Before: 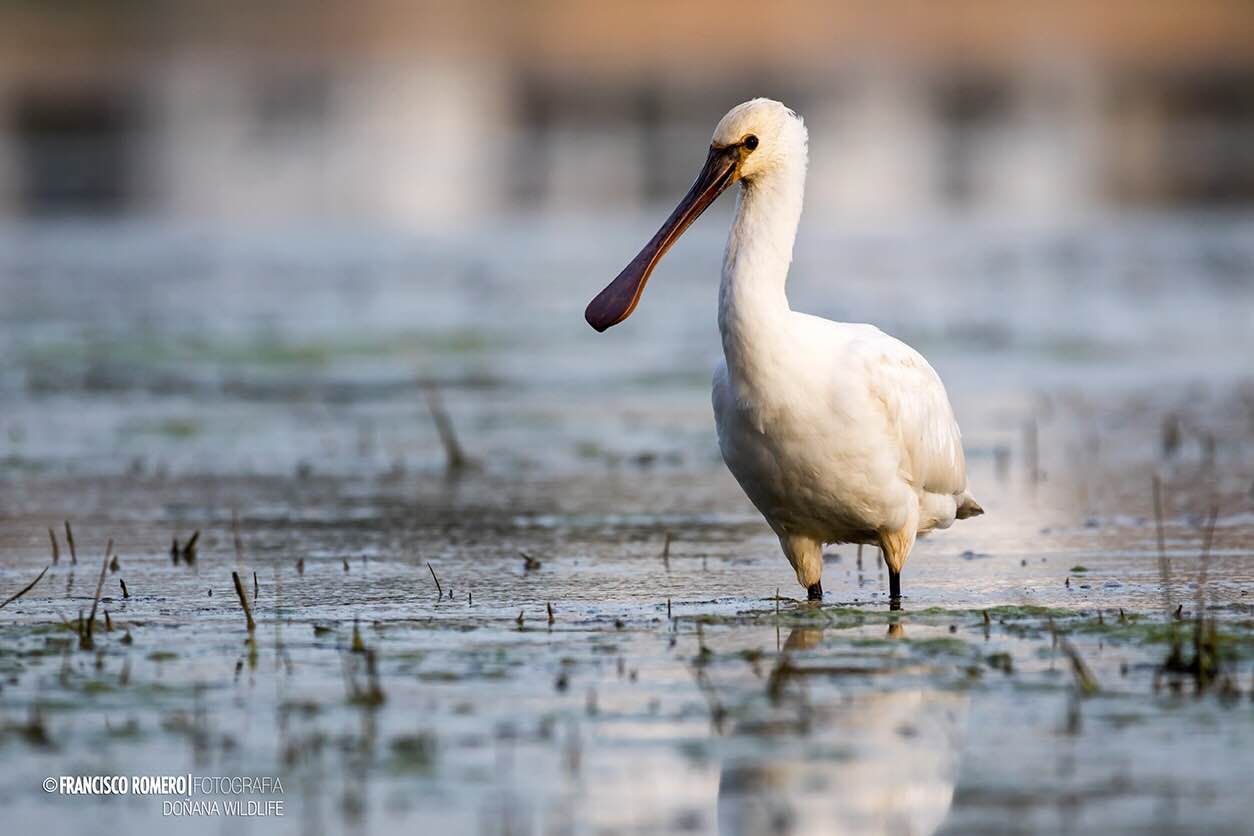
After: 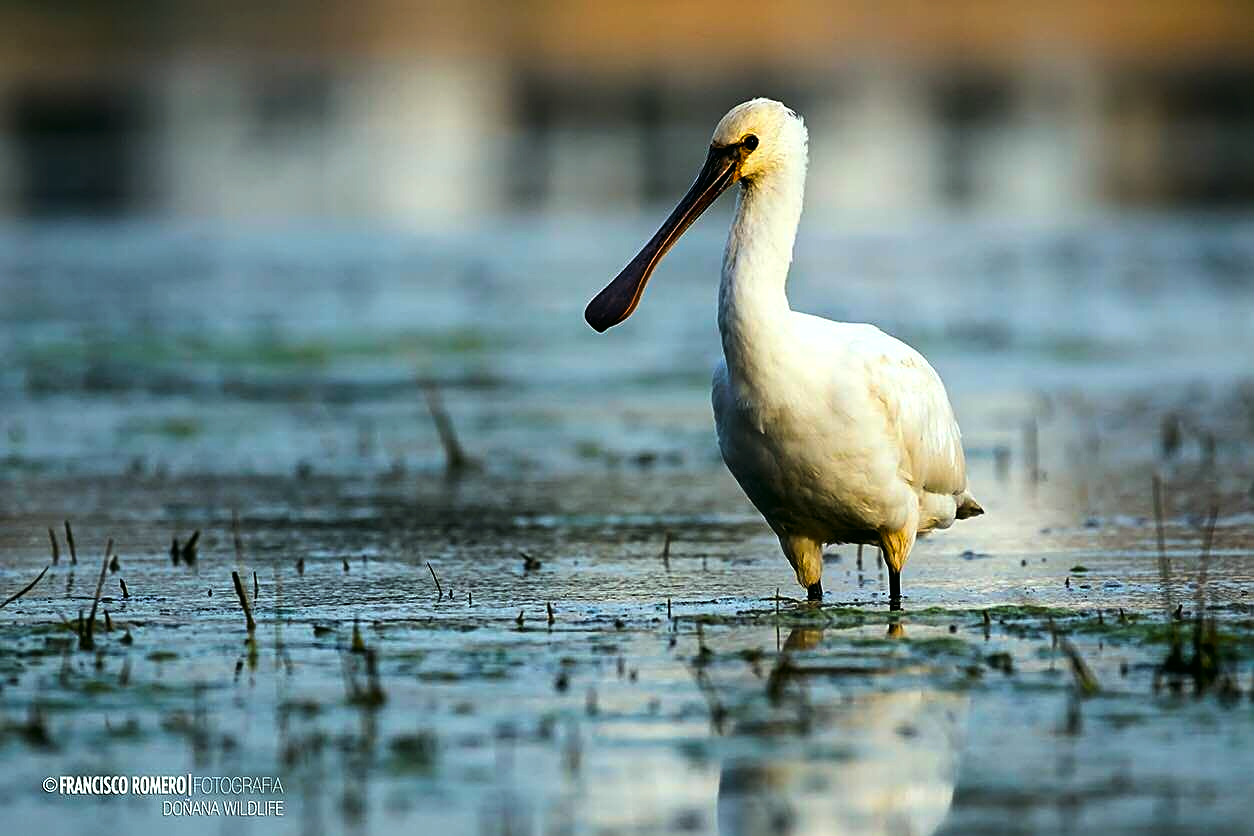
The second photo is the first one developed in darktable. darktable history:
tone curve: curves: ch0 [(0, 0) (0.153, 0.056) (1, 1)], color space Lab, linked channels, preserve colors none
color balance: contrast 6.48%, output saturation 113.3%
sharpen: on, module defaults
color correction: highlights a* -7.33, highlights b* 1.26, shadows a* -3.55, saturation 1.4
